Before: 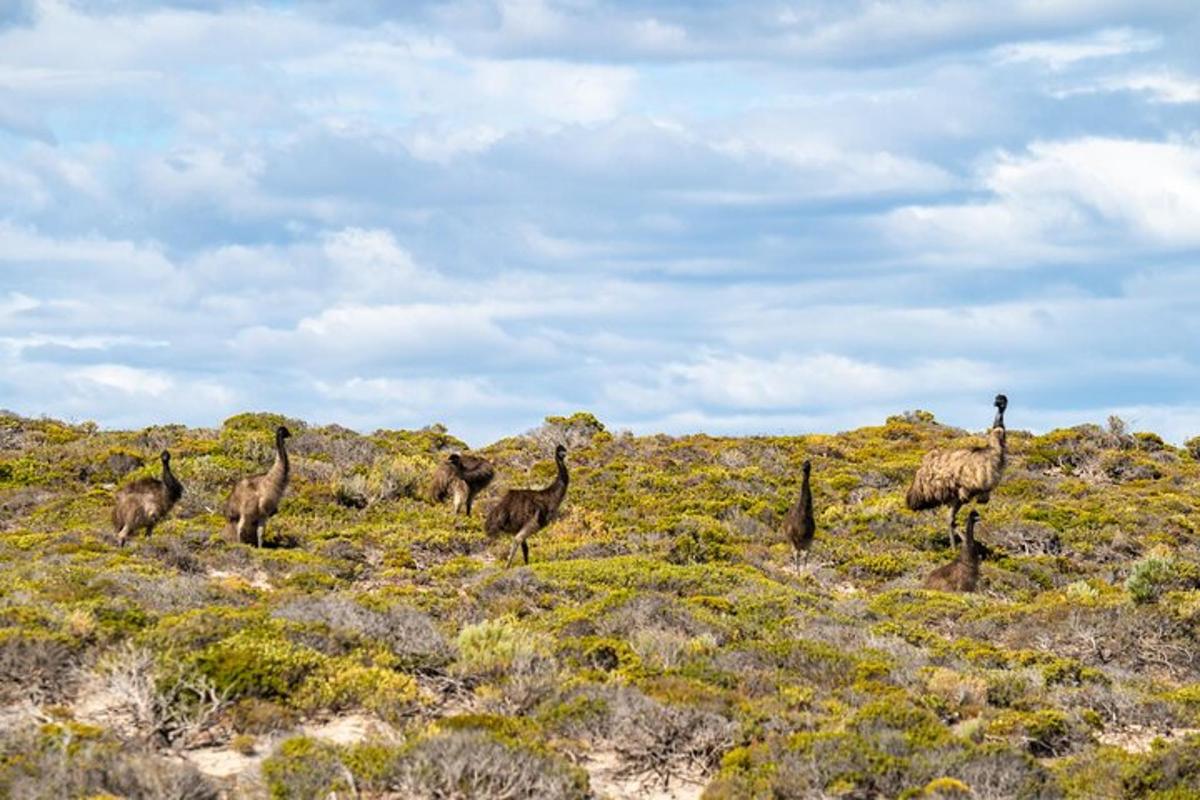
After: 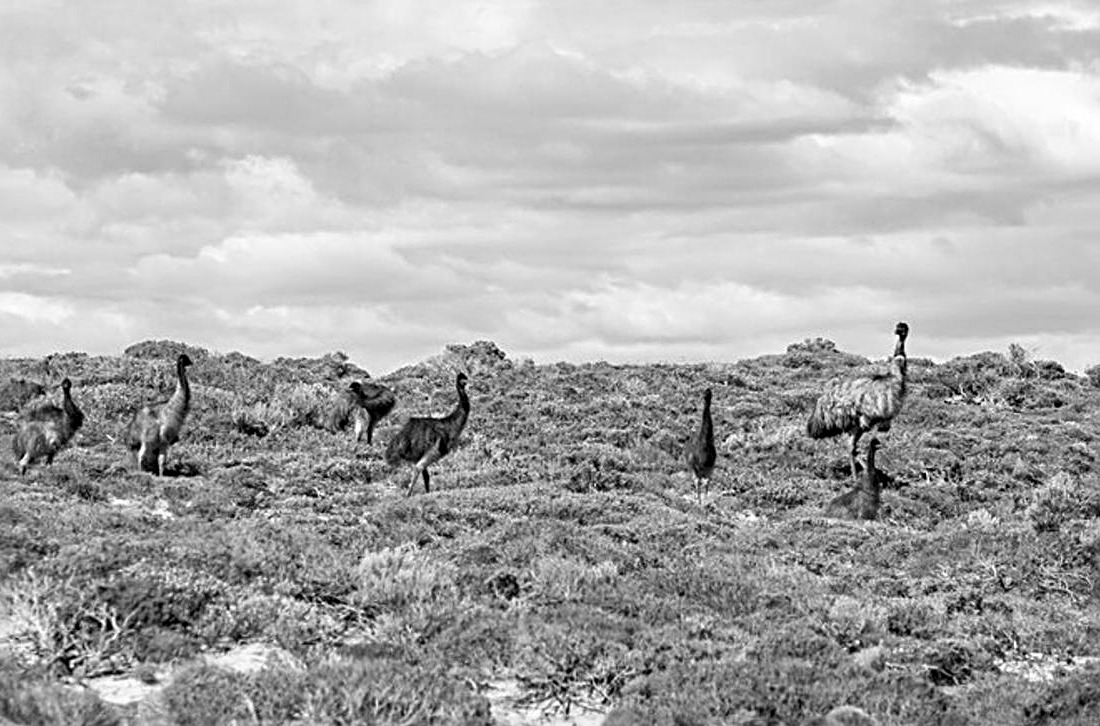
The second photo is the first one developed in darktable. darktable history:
monochrome: on, module defaults
crop and rotate: left 8.262%, top 9.226%
sharpen: radius 4
